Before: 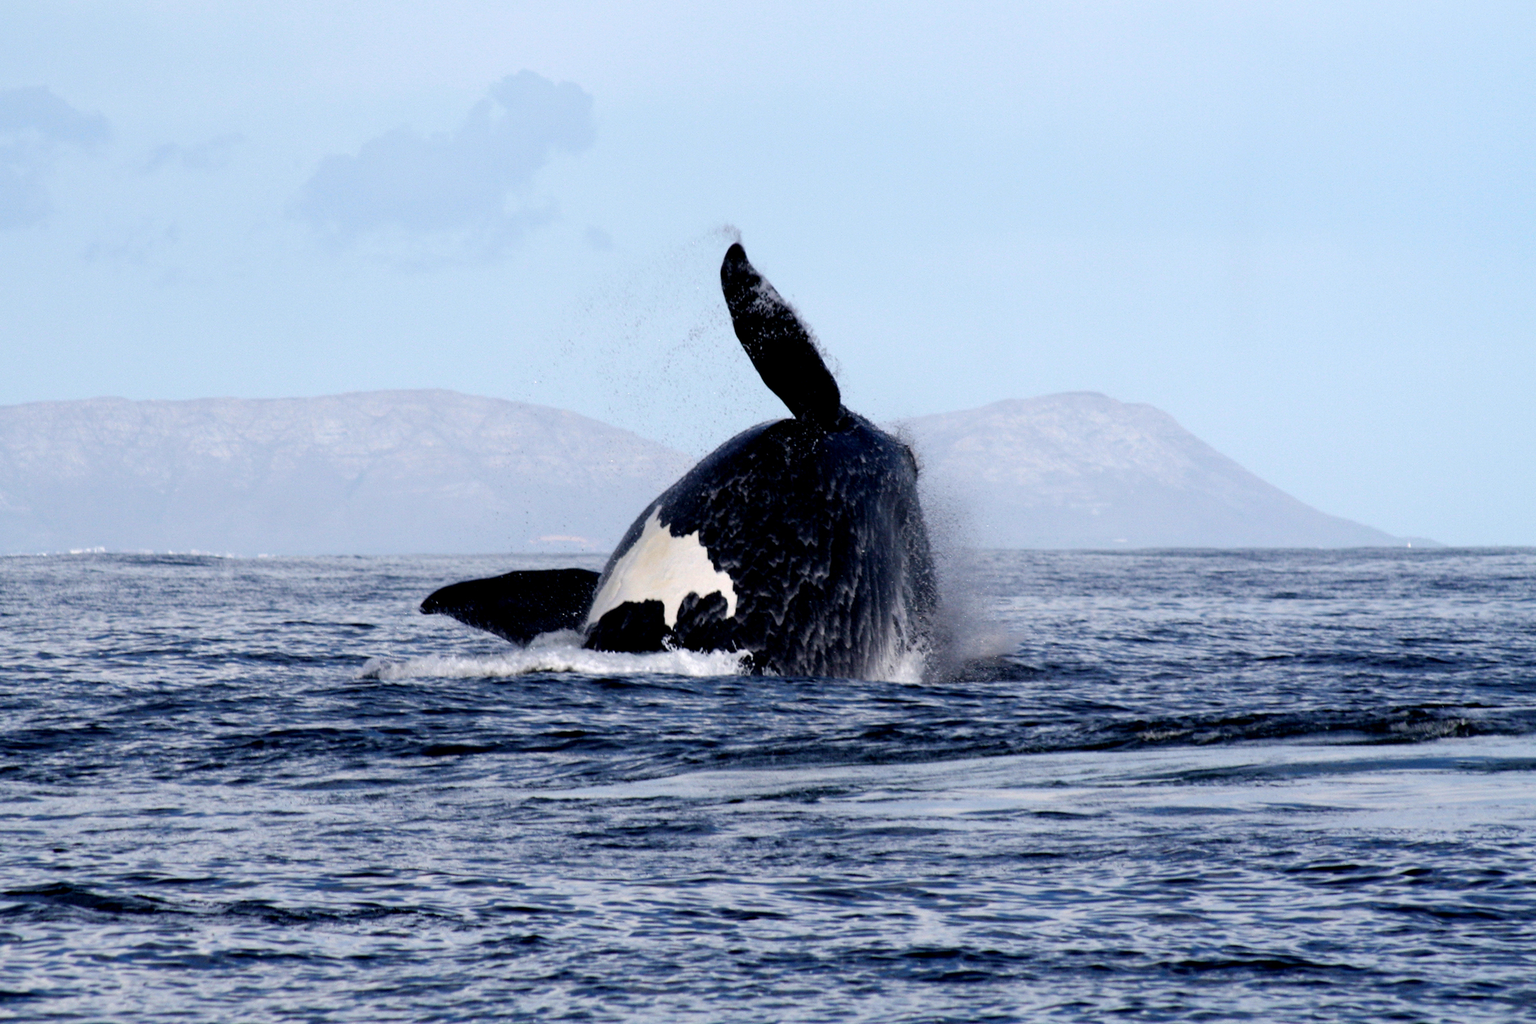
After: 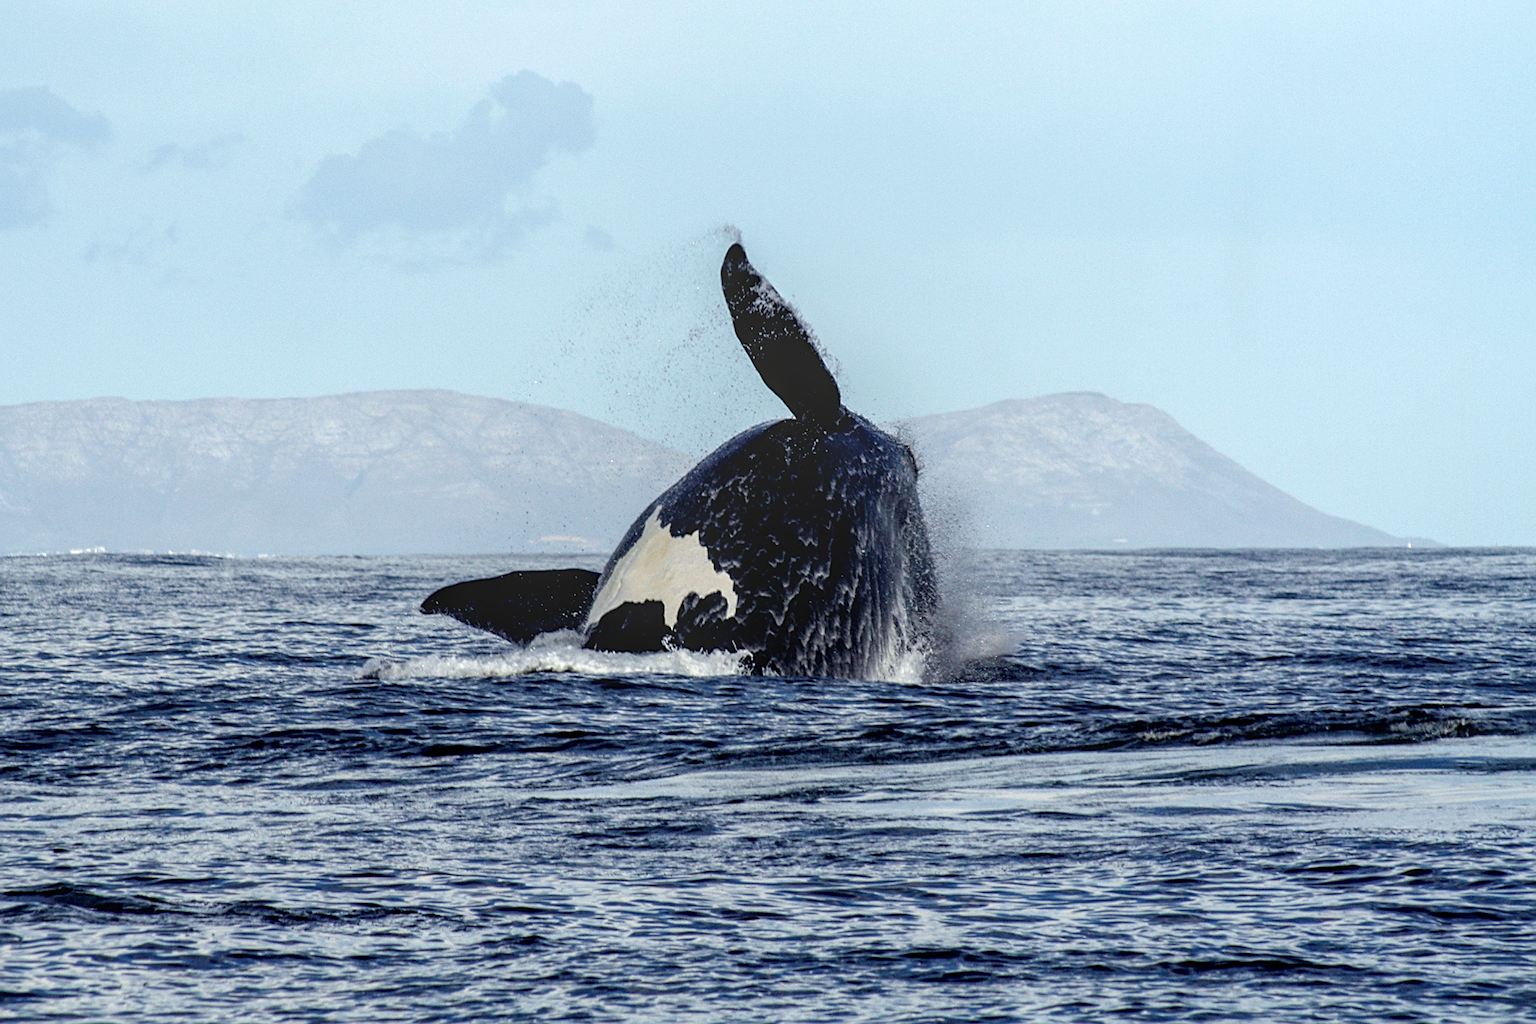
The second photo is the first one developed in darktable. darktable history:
exposure: exposure 0.133 EV, compensate highlight preservation false
color correction: highlights a* -4.58, highlights b* 5.03, saturation 0.951
local contrast: highlights 4%, shadows 4%, detail 134%
sharpen: on, module defaults
